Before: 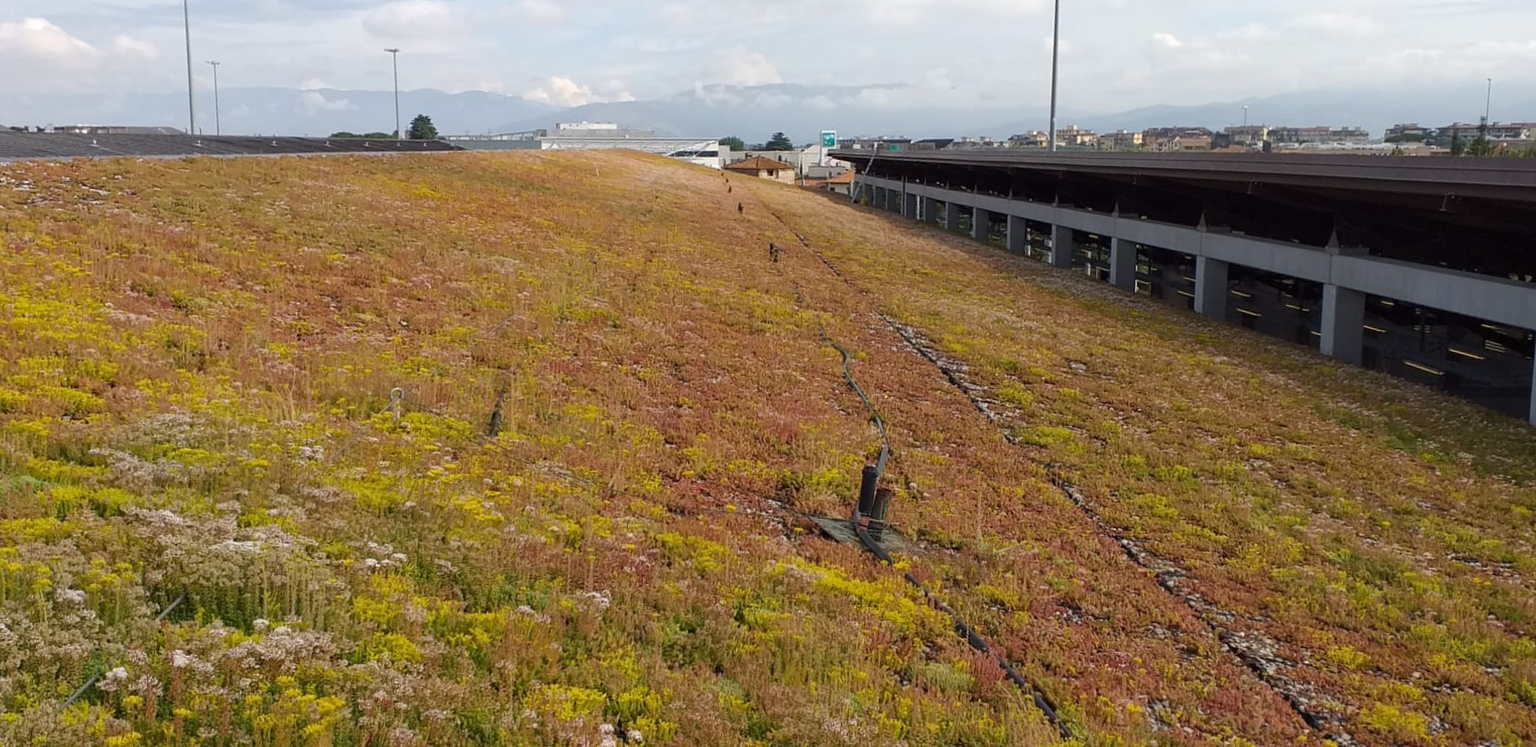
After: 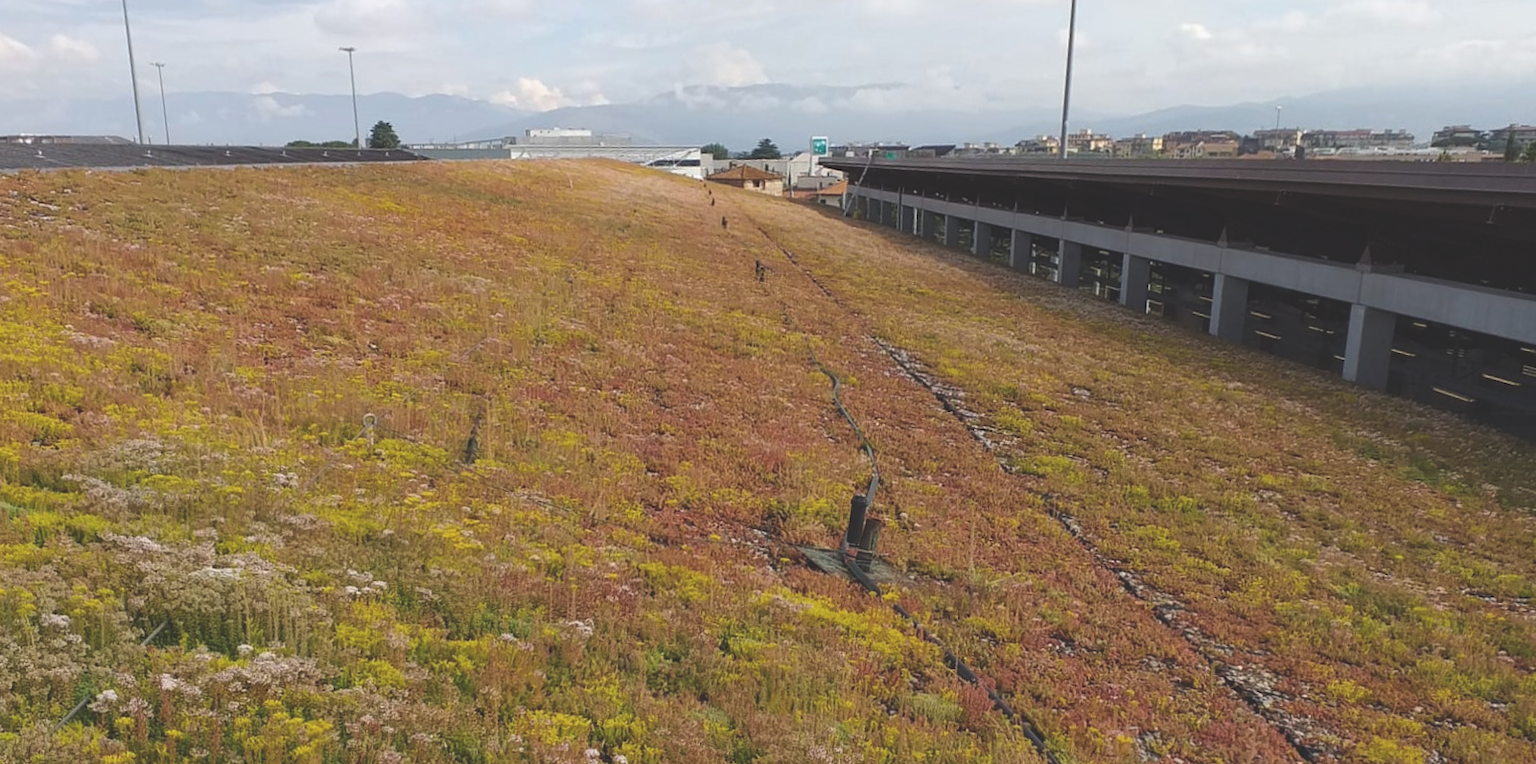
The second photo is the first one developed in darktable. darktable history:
rotate and perspective: rotation 0.074°, lens shift (vertical) 0.096, lens shift (horizontal) -0.041, crop left 0.043, crop right 0.952, crop top 0.024, crop bottom 0.979
exposure: black level correction -0.023, exposure -0.039 EV, compensate highlight preservation false
